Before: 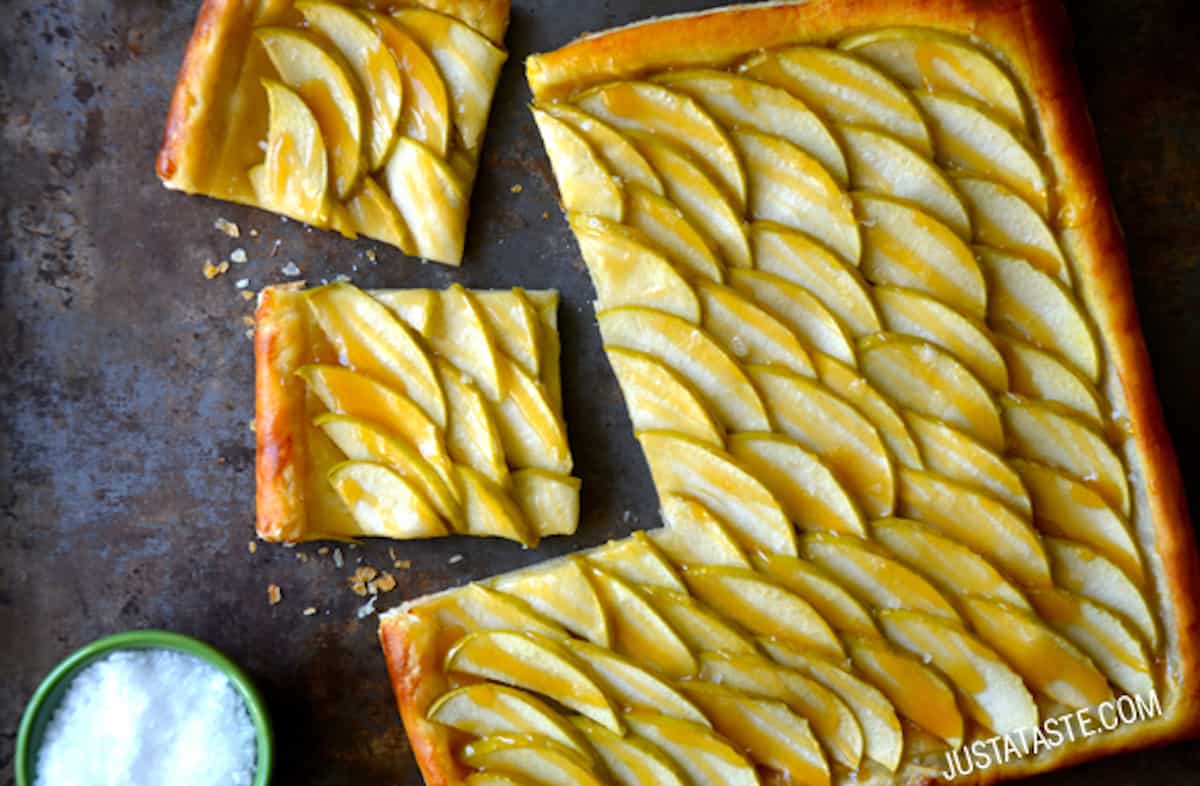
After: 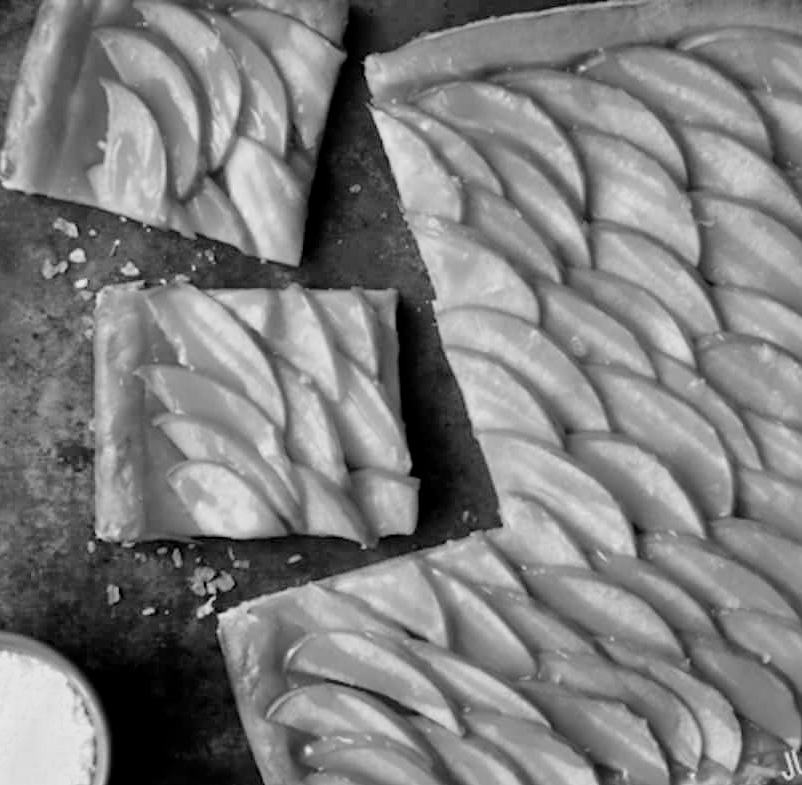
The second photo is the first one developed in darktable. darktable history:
filmic rgb: black relative exposure -7.99 EV, white relative exposure 4 EV, hardness 4.11, contrast 0.984, color science v6 (2022)
local contrast: mode bilateral grid, contrast 20, coarseness 49, detail 119%, midtone range 0.2
crop and rotate: left 13.498%, right 19.65%
color zones: curves: ch0 [(0, 0.613) (0.01, 0.613) (0.245, 0.448) (0.498, 0.529) (0.642, 0.665) (0.879, 0.777) (0.99, 0.613)]; ch1 [(0, 0) (0.143, 0) (0.286, 0) (0.429, 0) (0.571, 0) (0.714, 0) (0.857, 0)]
